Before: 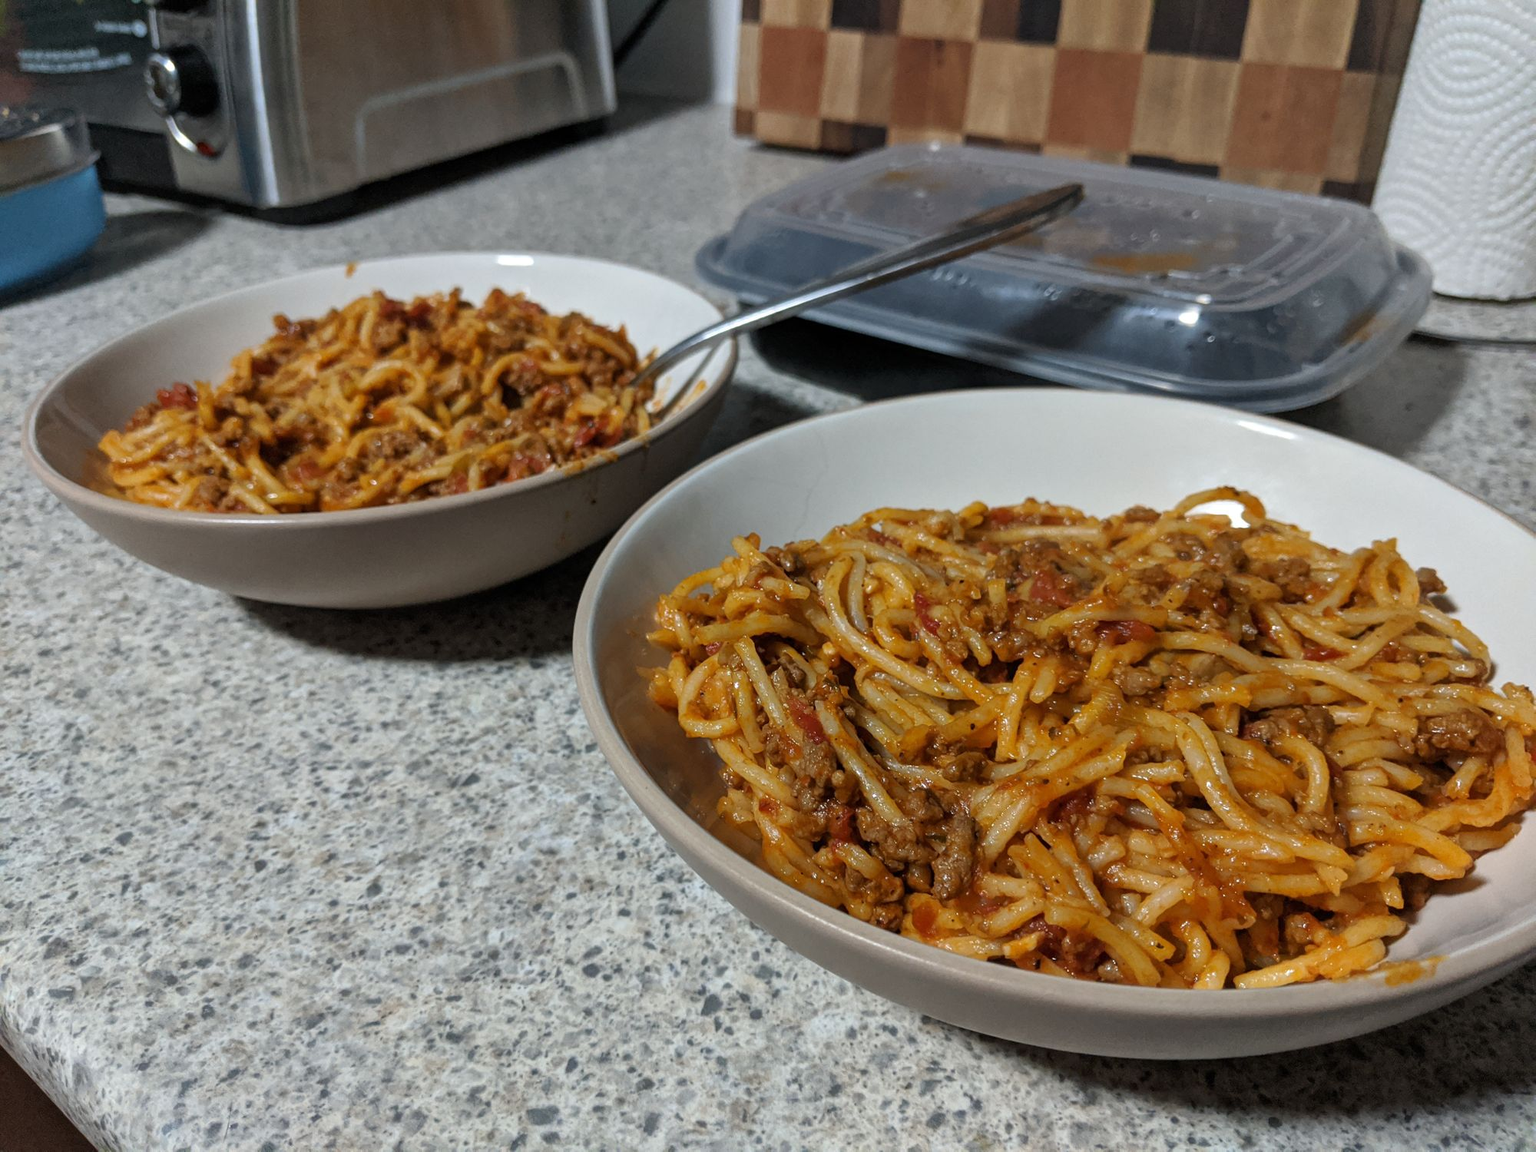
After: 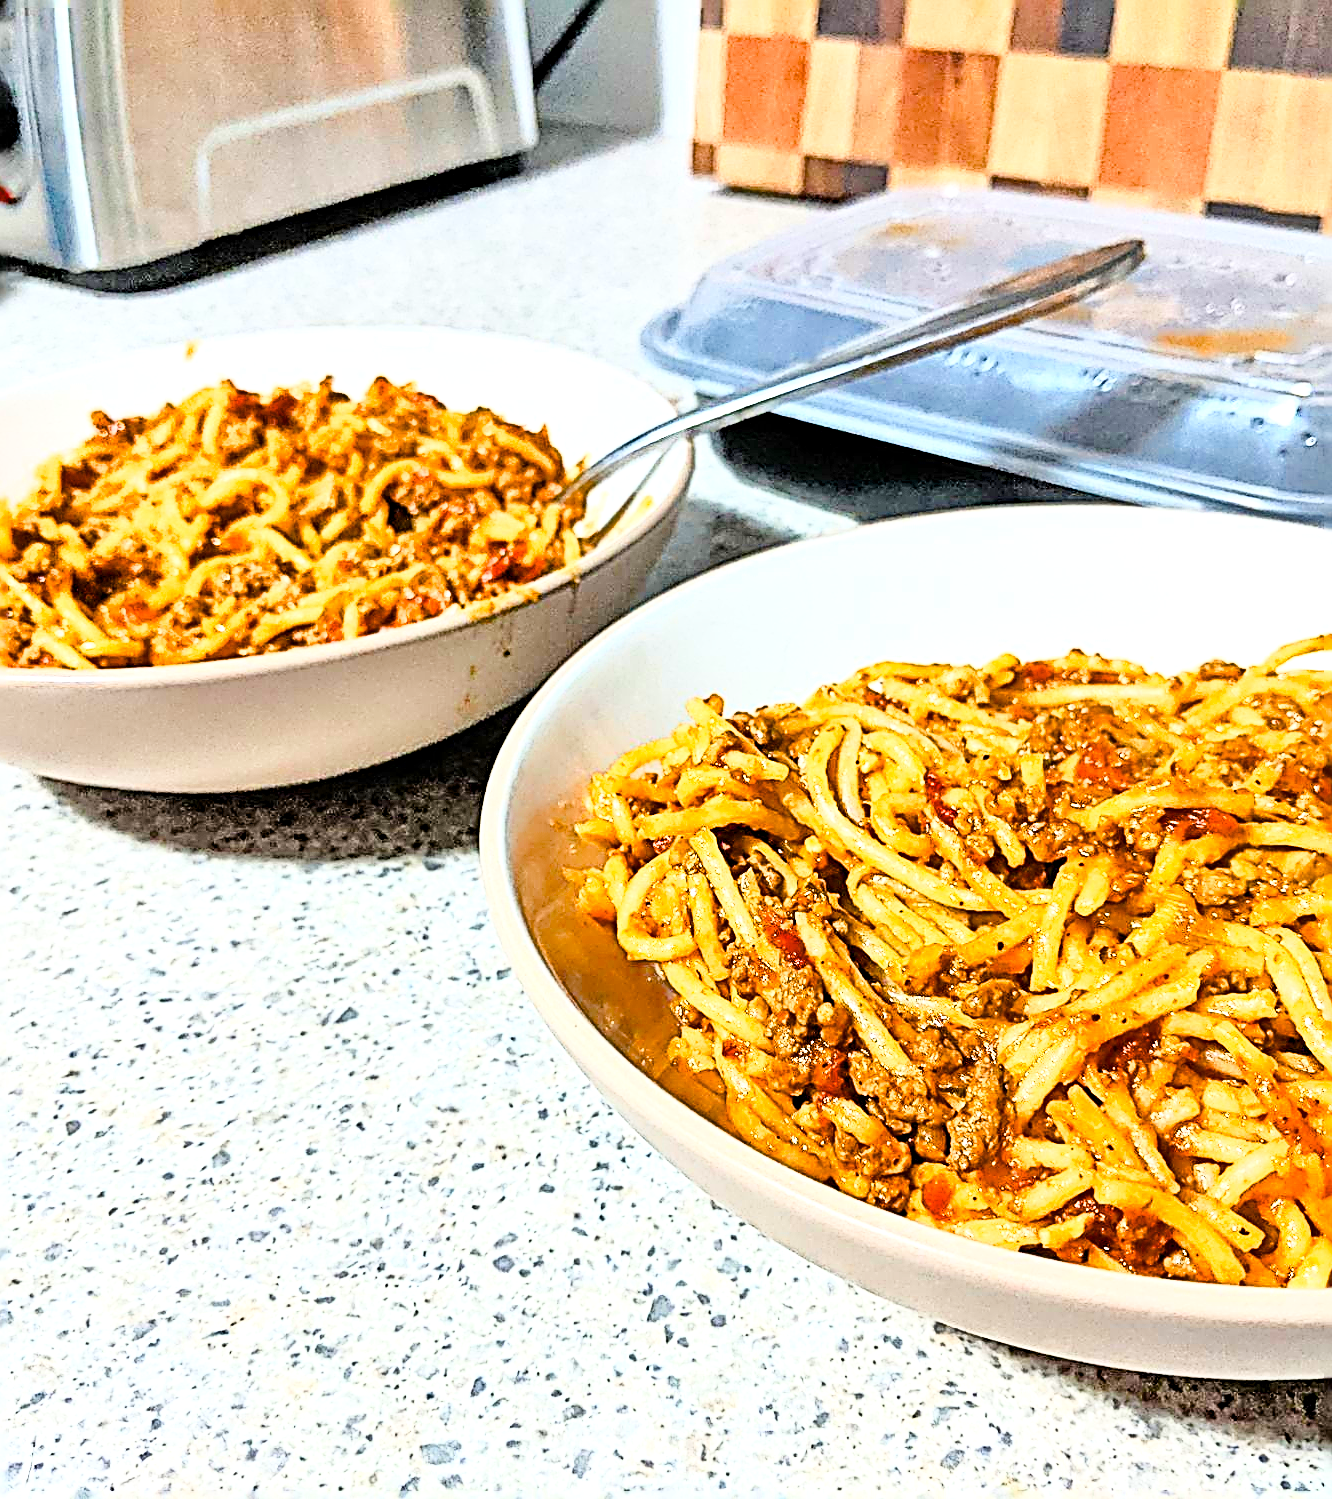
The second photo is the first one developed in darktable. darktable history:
crop and rotate: left 13.338%, right 20.039%
tone equalizer: -7 EV 0.144 EV, -6 EV 0.622 EV, -5 EV 1.18 EV, -4 EV 1.31 EV, -3 EV 1.18 EV, -2 EV 0.6 EV, -1 EV 0.149 EV
exposure: black level correction 0.001, exposure 0.966 EV, compensate exposure bias true, compensate highlight preservation false
sharpen: radius 3.182, amount 1.732
base curve: curves: ch0 [(0, 0) (0.018, 0.026) (0.143, 0.37) (0.33, 0.731) (0.458, 0.853) (0.735, 0.965) (0.905, 0.986) (1, 1)]
color balance rgb: perceptual saturation grading › global saturation 20%, perceptual saturation grading › highlights -24.965%, perceptual saturation grading › shadows 25.497%, perceptual brilliance grading › global brilliance -5.478%, perceptual brilliance grading › highlights 24.778%, perceptual brilliance grading › mid-tones 7.064%, perceptual brilliance grading › shadows -4.69%, global vibrance 7.315%, saturation formula JzAzBz (2021)
